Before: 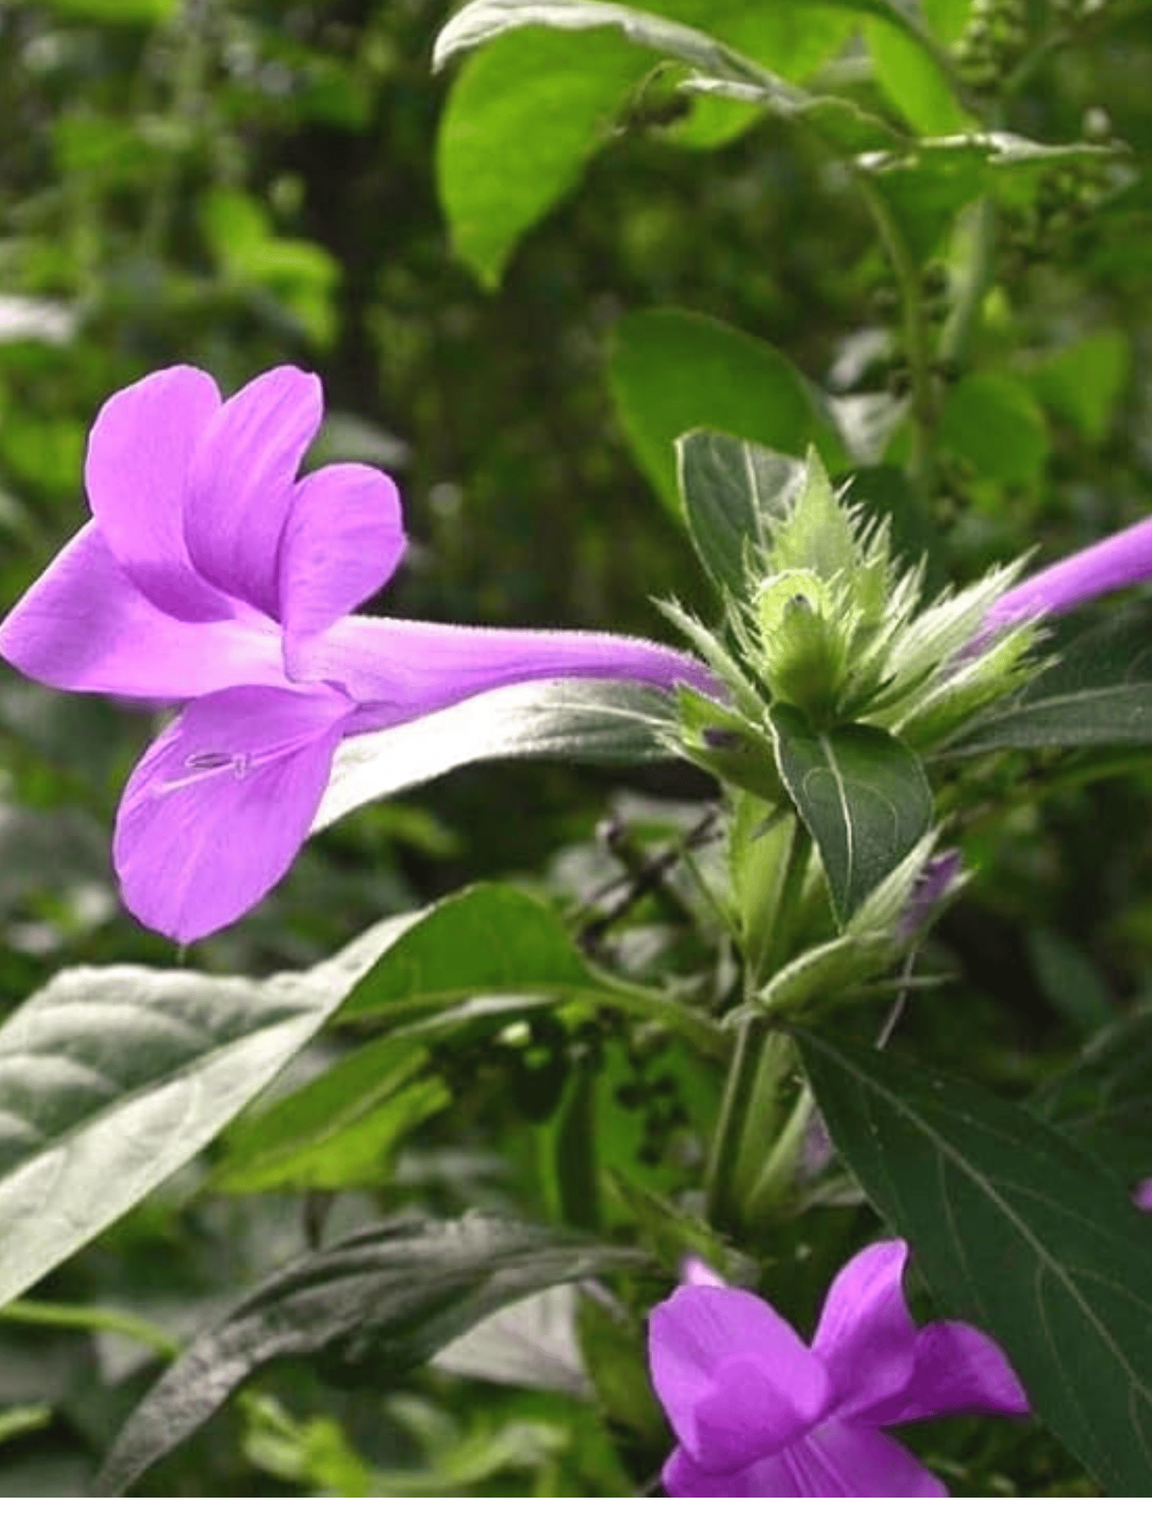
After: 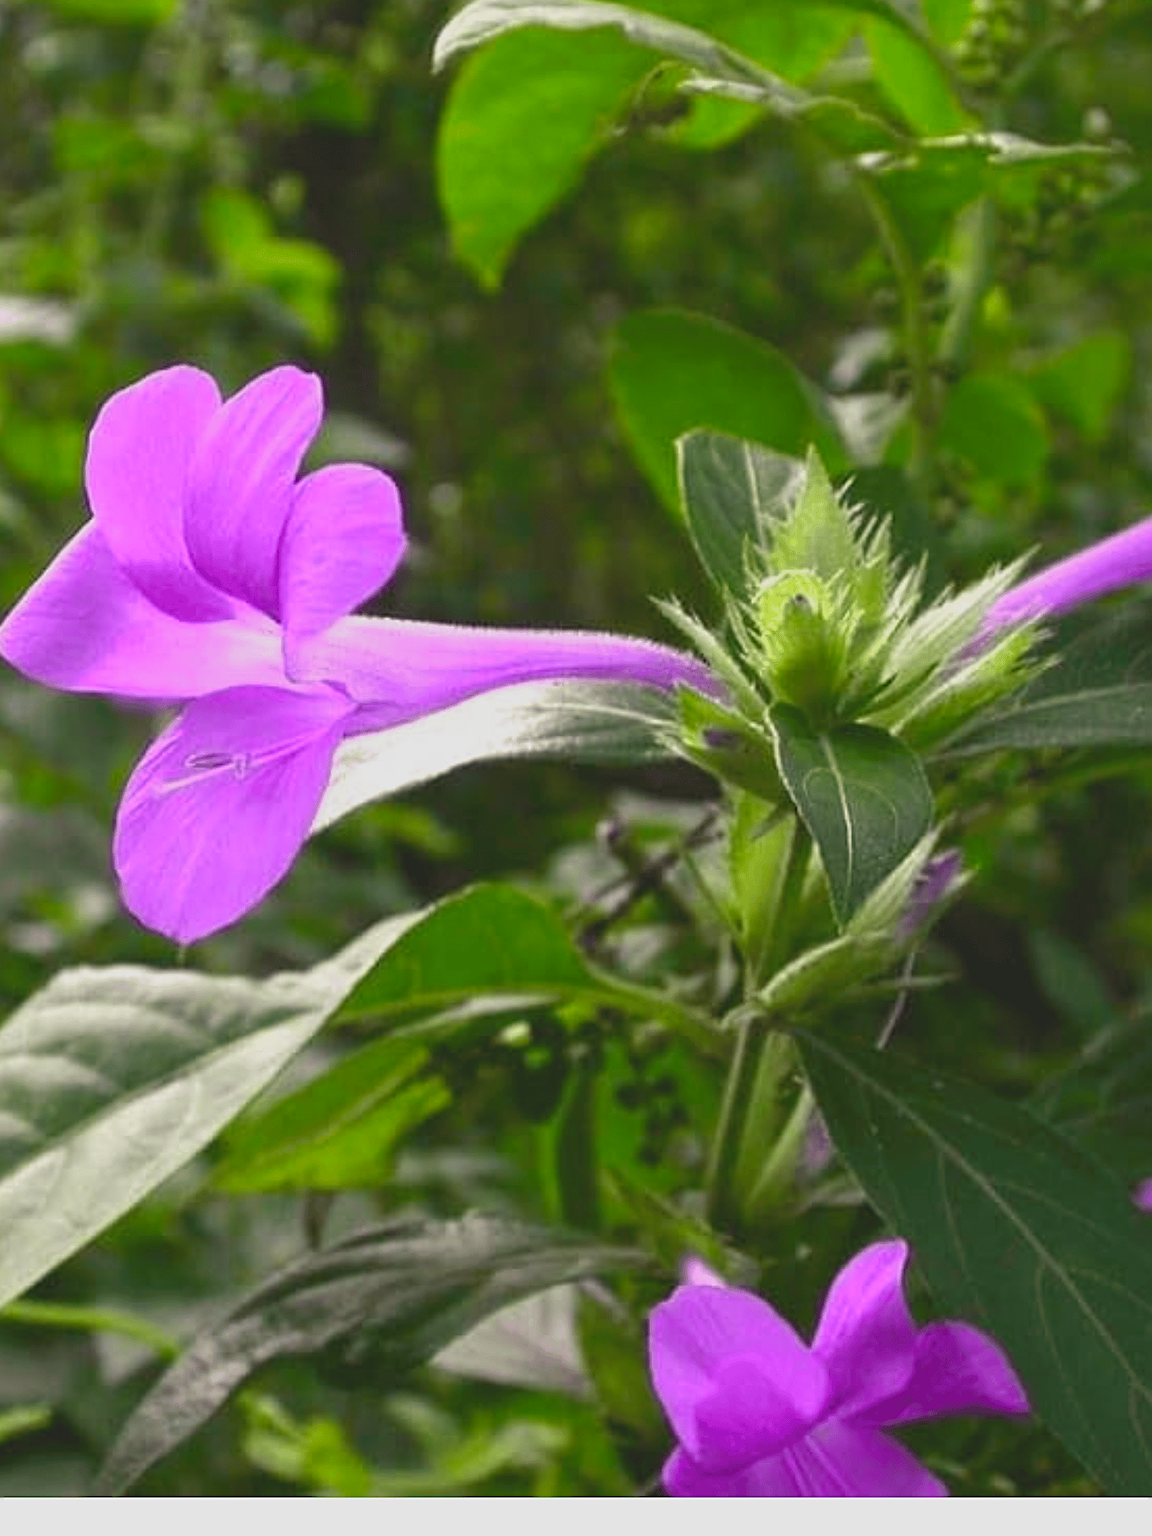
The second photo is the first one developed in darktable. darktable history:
contrast brightness saturation: contrast -0.19, saturation 0.19
sharpen: on, module defaults
